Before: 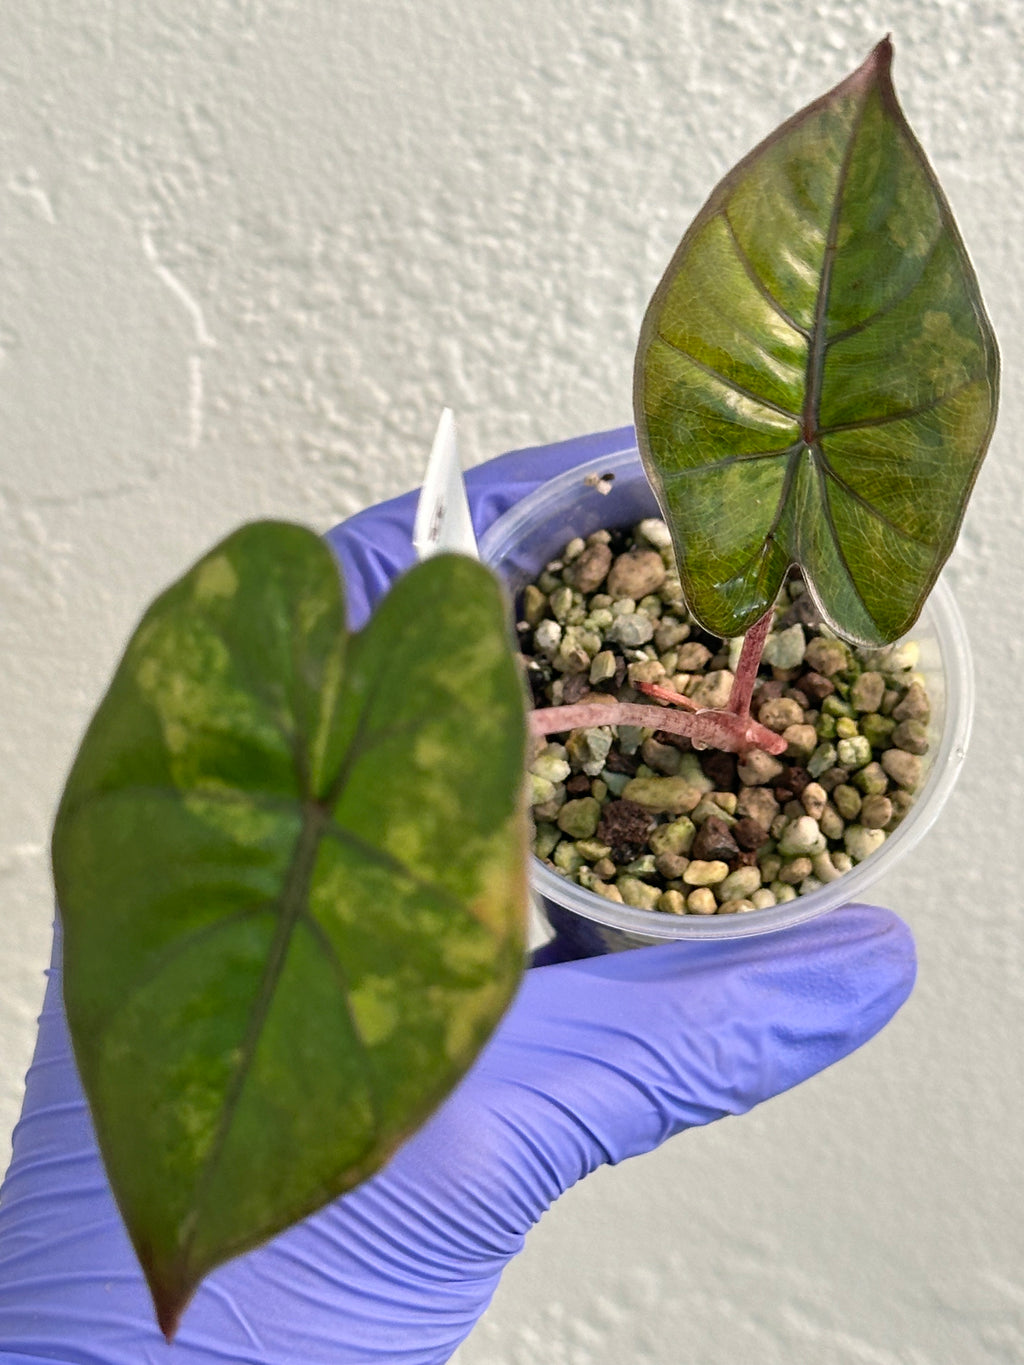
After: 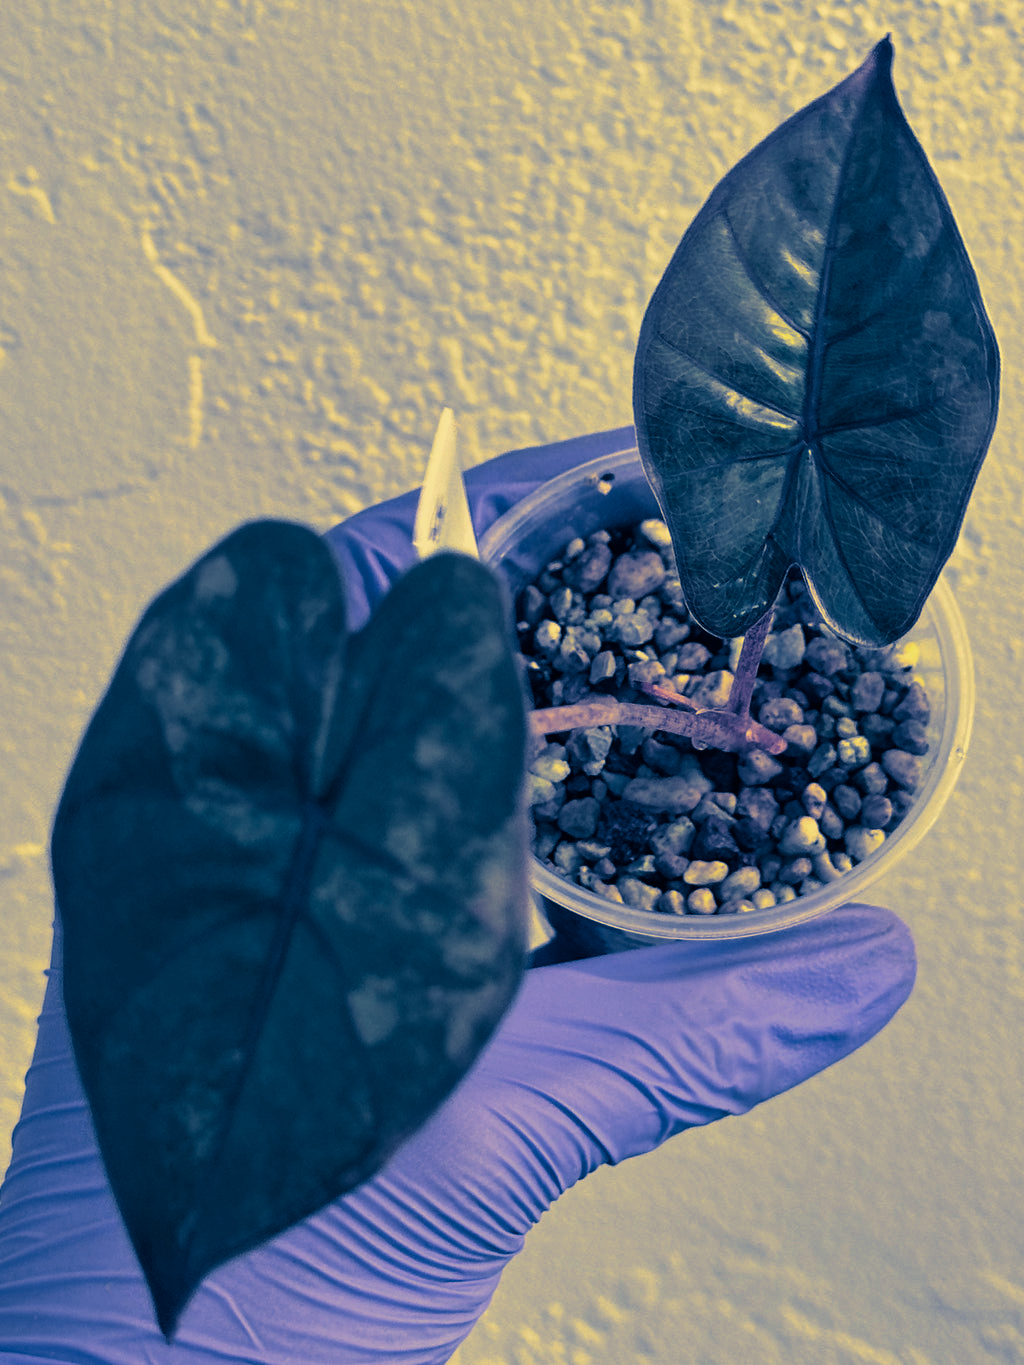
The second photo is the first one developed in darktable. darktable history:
exposure: exposure -0.36 EV, compensate highlight preservation false
color correction: highlights a* -0.482, highlights b* 40, shadows a* 9.8, shadows b* -0.161
split-toning: shadows › hue 226.8°, shadows › saturation 1, highlights › saturation 0, balance -61.41
